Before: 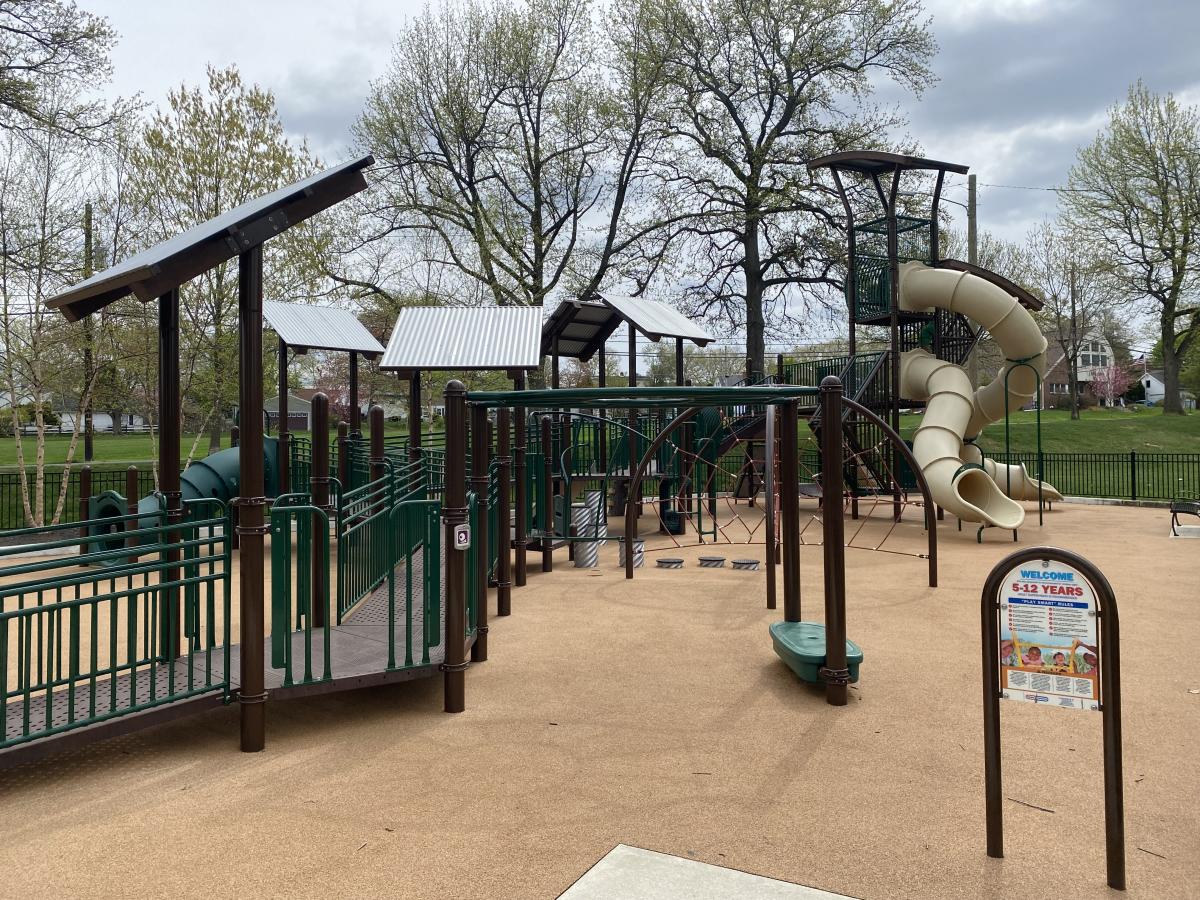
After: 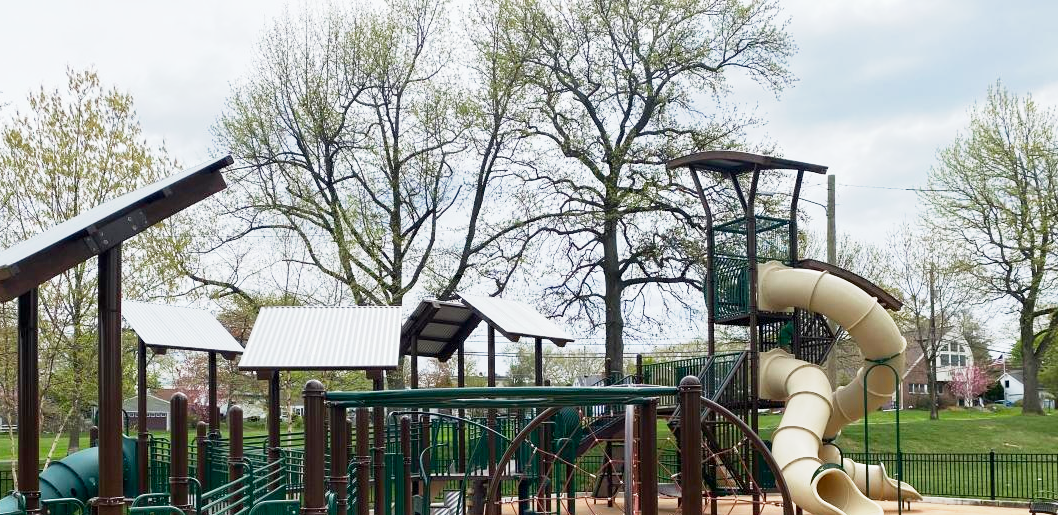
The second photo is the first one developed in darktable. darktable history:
crop and rotate: left 11.812%, bottom 42.776%
exposure: black level correction 0.001, exposure 0.5 EV, compensate exposure bias true, compensate highlight preservation false
base curve: curves: ch0 [(0, 0) (0.088, 0.125) (0.176, 0.251) (0.354, 0.501) (0.613, 0.749) (1, 0.877)], preserve colors none
